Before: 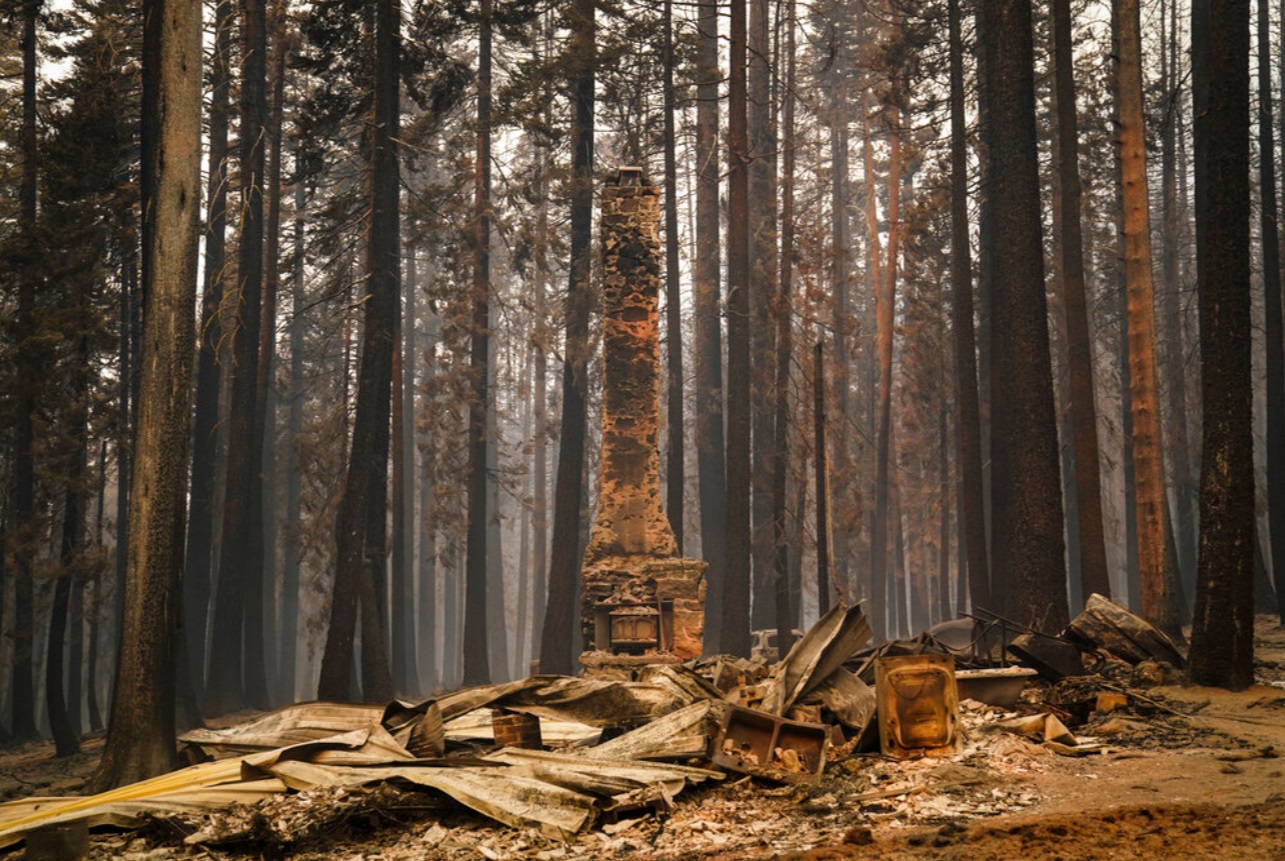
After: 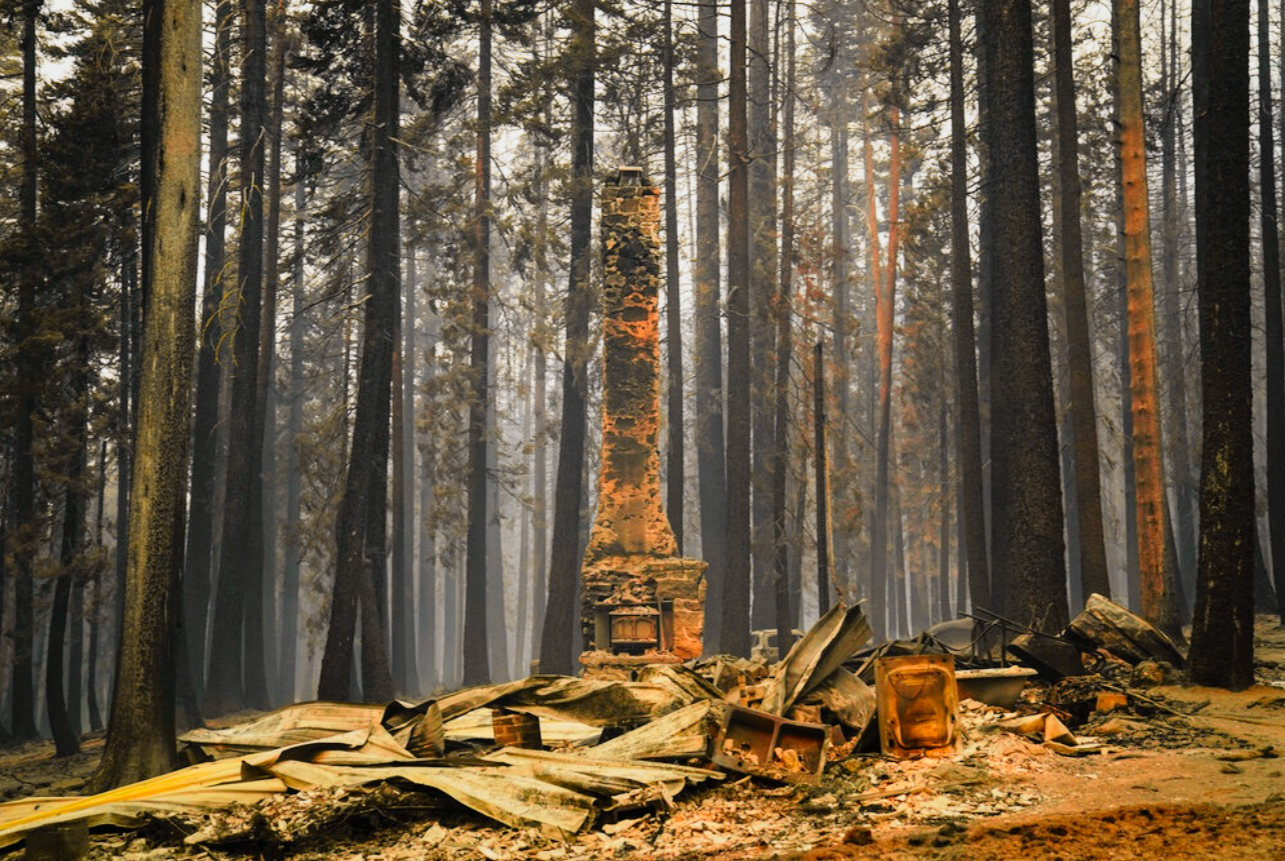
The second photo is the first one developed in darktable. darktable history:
tone curve: curves: ch0 [(0, 0.005) (0.103, 0.097) (0.18, 0.207) (0.384, 0.465) (0.491, 0.585) (0.629, 0.726) (0.84, 0.866) (1, 0.947)]; ch1 [(0, 0) (0.172, 0.123) (0.324, 0.253) (0.396, 0.388) (0.478, 0.461) (0.499, 0.497) (0.532, 0.515) (0.57, 0.584) (0.635, 0.675) (0.805, 0.892) (1, 1)]; ch2 [(0, 0) (0.411, 0.424) (0.496, 0.501) (0.515, 0.507) (0.553, 0.562) (0.604, 0.642) (0.708, 0.768) (0.839, 0.916) (1, 1)], color space Lab, independent channels, preserve colors none
